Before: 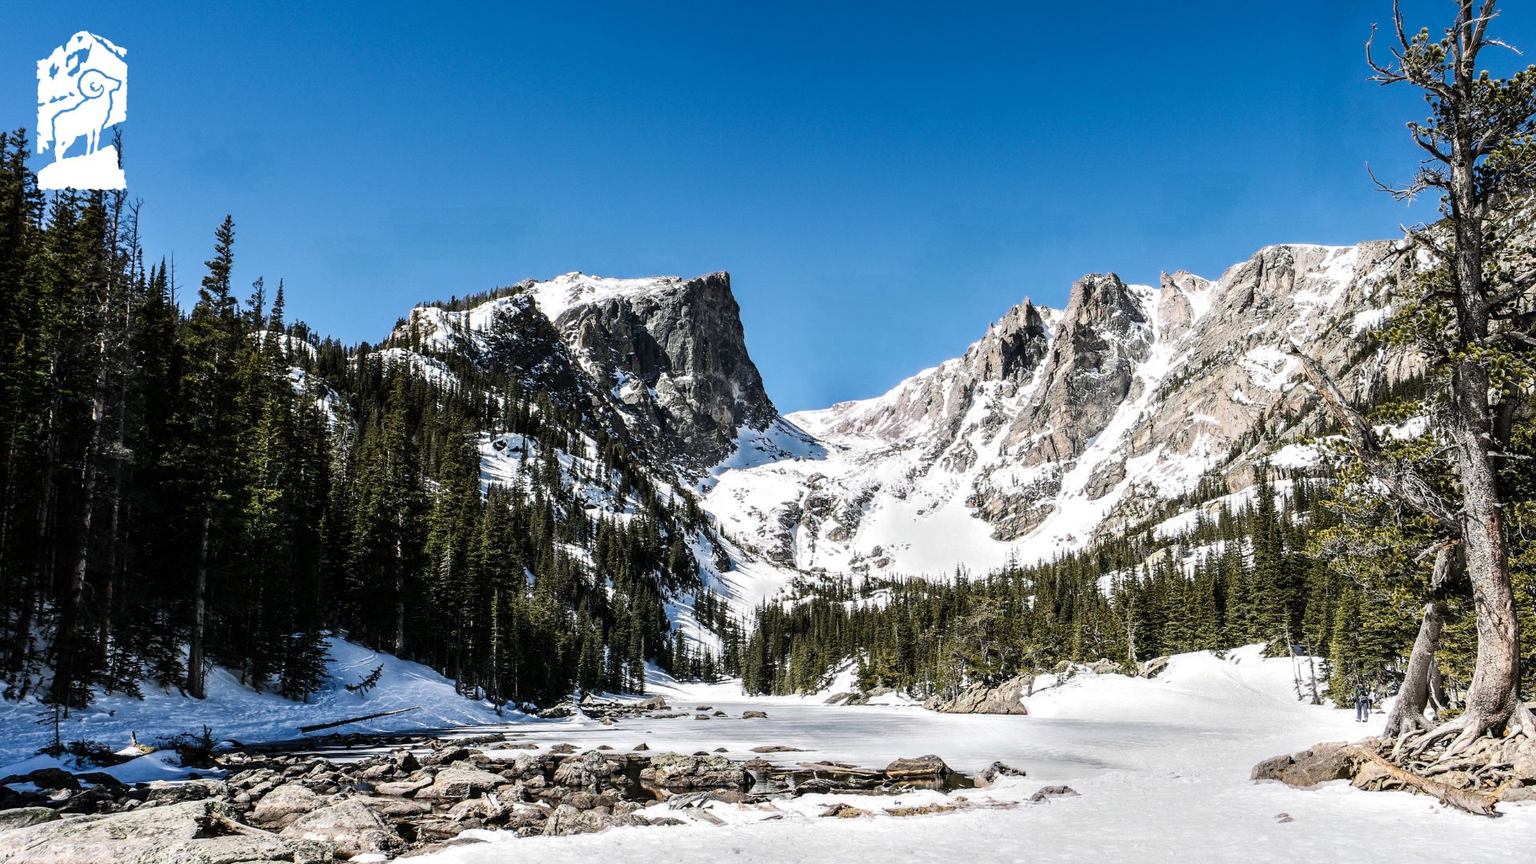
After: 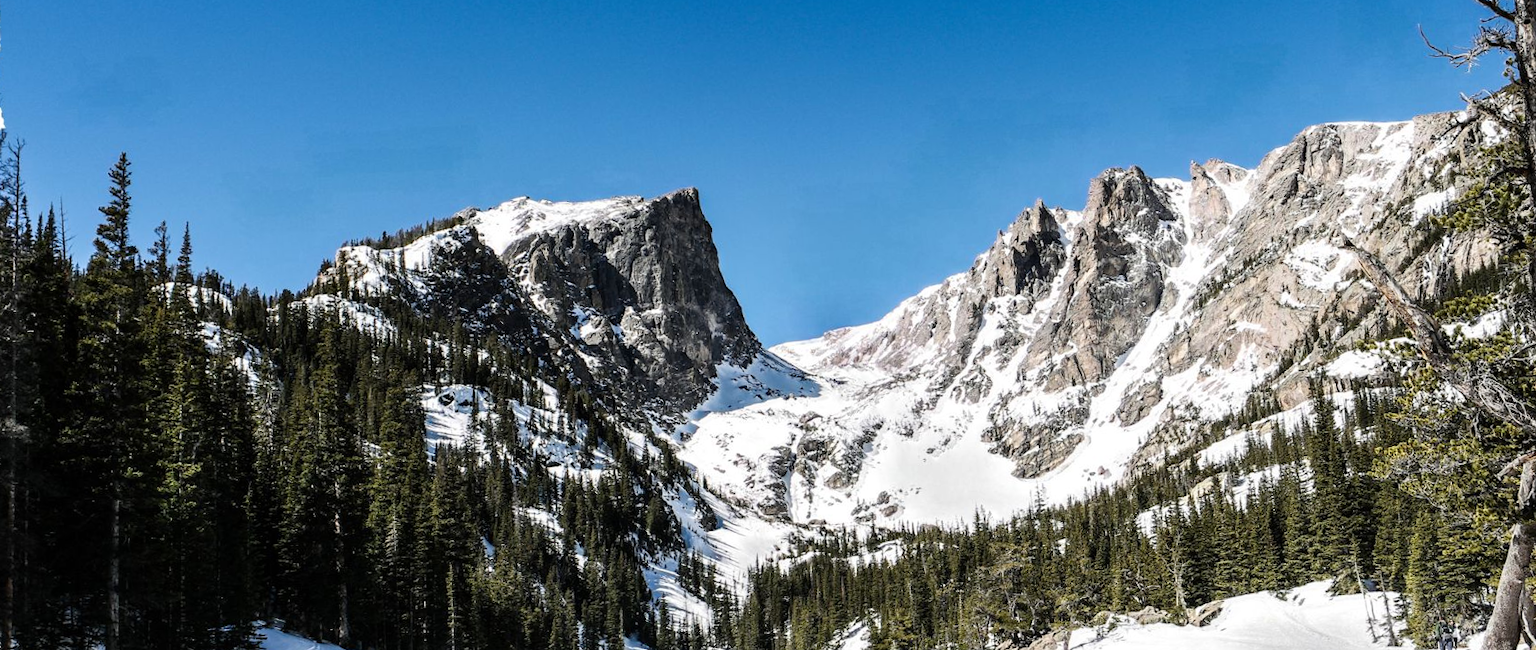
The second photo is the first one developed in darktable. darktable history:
rotate and perspective: rotation -3°, crop left 0.031, crop right 0.968, crop top 0.07, crop bottom 0.93
crop: left 5.596%, top 10.314%, right 3.534%, bottom 19.395%
